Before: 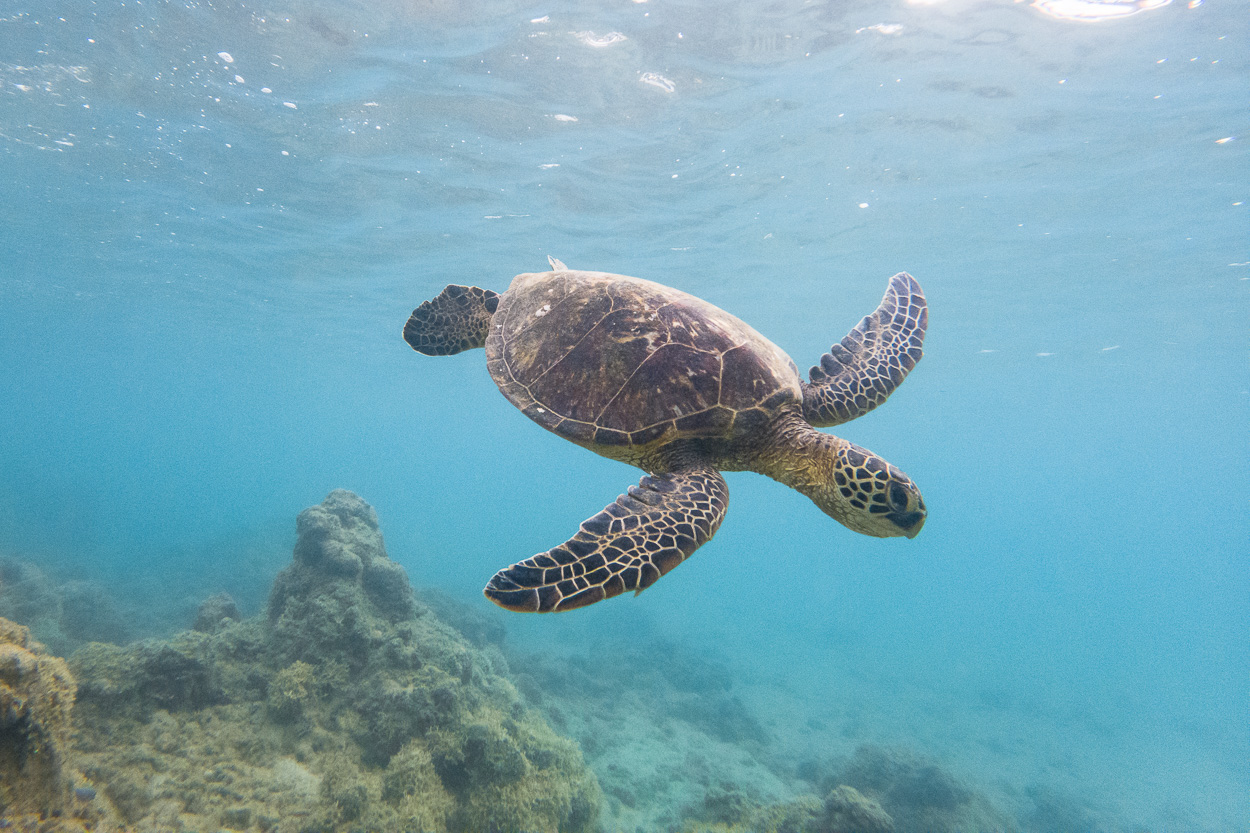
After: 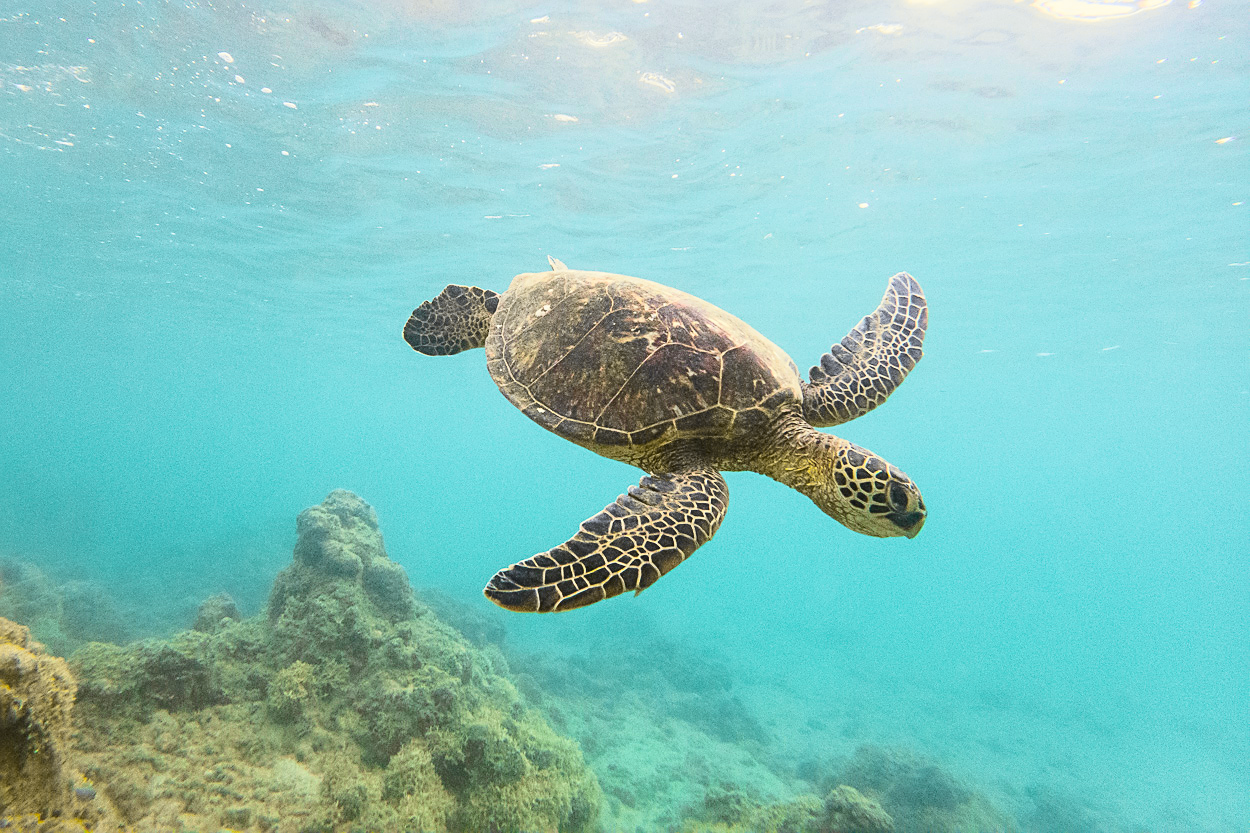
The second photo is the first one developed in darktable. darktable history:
sharpen: on, module defaults
color balance rgb: perceptual saturation grading › global saturation 10%, global vibrance 10%
color correction: highlights a* -1.43, highlights b* 10.12, shadows a* 0.395, shadows b* 19.35
tone curve: curves: ch0 [(0, 0.023) (0.103, 0.087) (0.277, 0.28) (0.46, 0.554) (0.569, 0.68) (0.735, 0.843) (0.994, 0.984)]; ch1 [(0, 0) (0.324, 0.285) (0.456, 0.438) (0.488, 0.497) (0.512, 0.503) (0.535, 0.535) (0.599, 0.606) (0.715, 0.738) (1, 1)]; ch2 [(0, 0) (0.369, 0.388) (0.449, 0.431) (0.478, 0.471) (0.502, 0.503) (0.55, 0.553) (0.603, 0.602) (0.656, 0.713) (1, 1)], color space Lab, independent channels, preserve colors none
